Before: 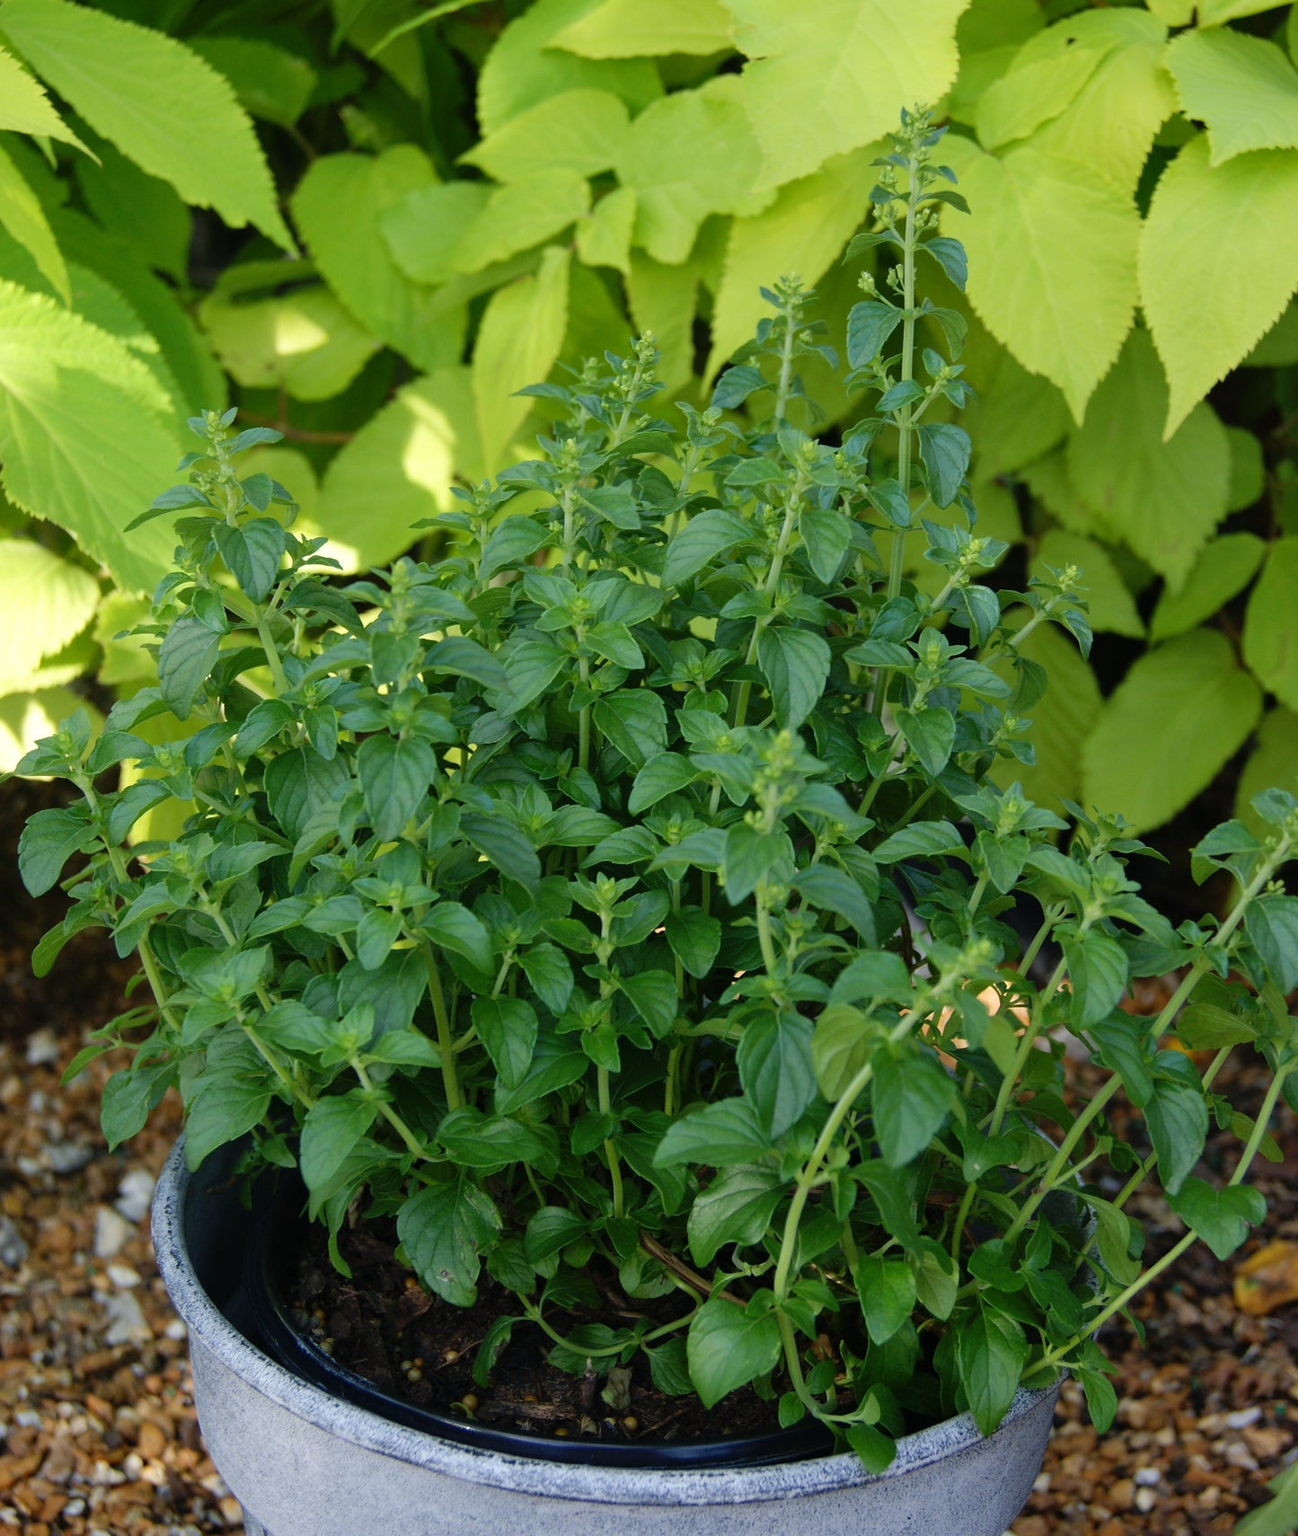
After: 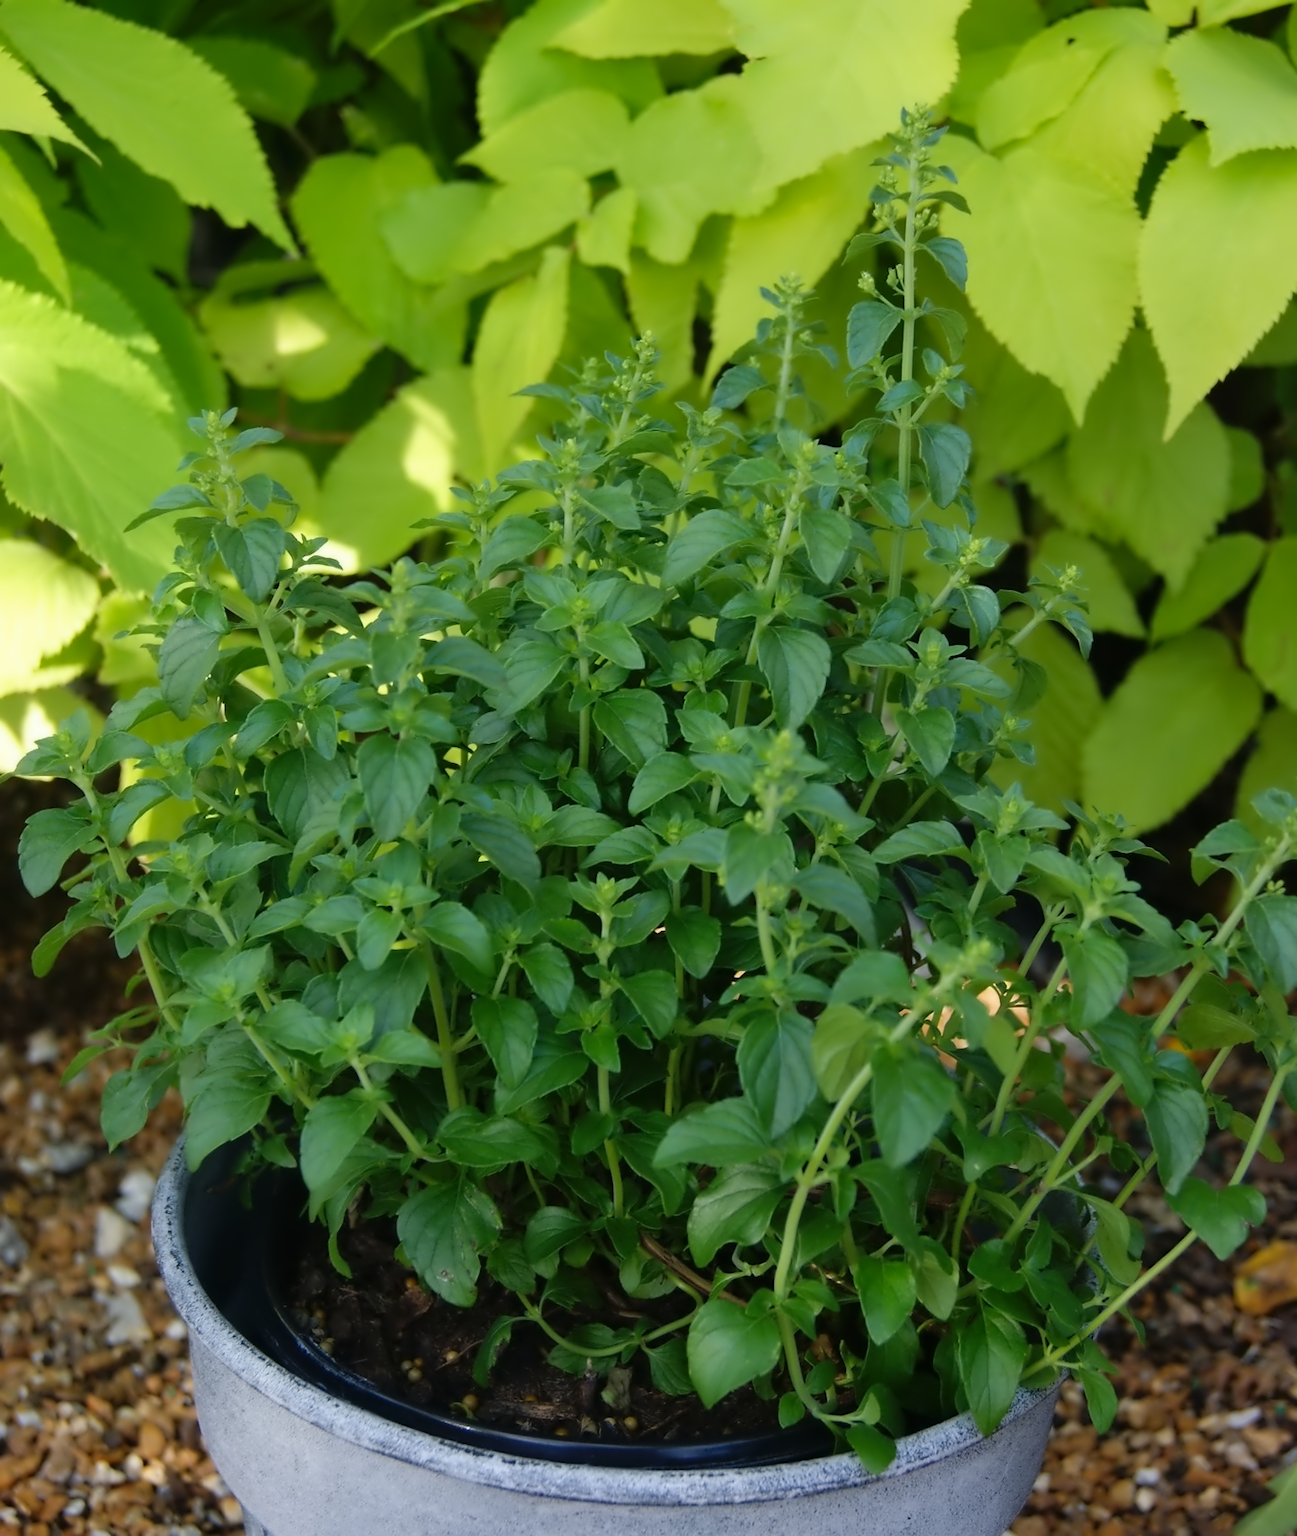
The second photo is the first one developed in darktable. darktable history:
vibrance: on, module defaults
contrast equalizer: octaves 7, y [[0.5 ×6], [0.5 ×6], [0.5 ×6], [0, 0.033, 0.067, 0.1, 0.133, 0.167], [0, 0.05, 0.1, 0.15, 0.2, 0.25]]
